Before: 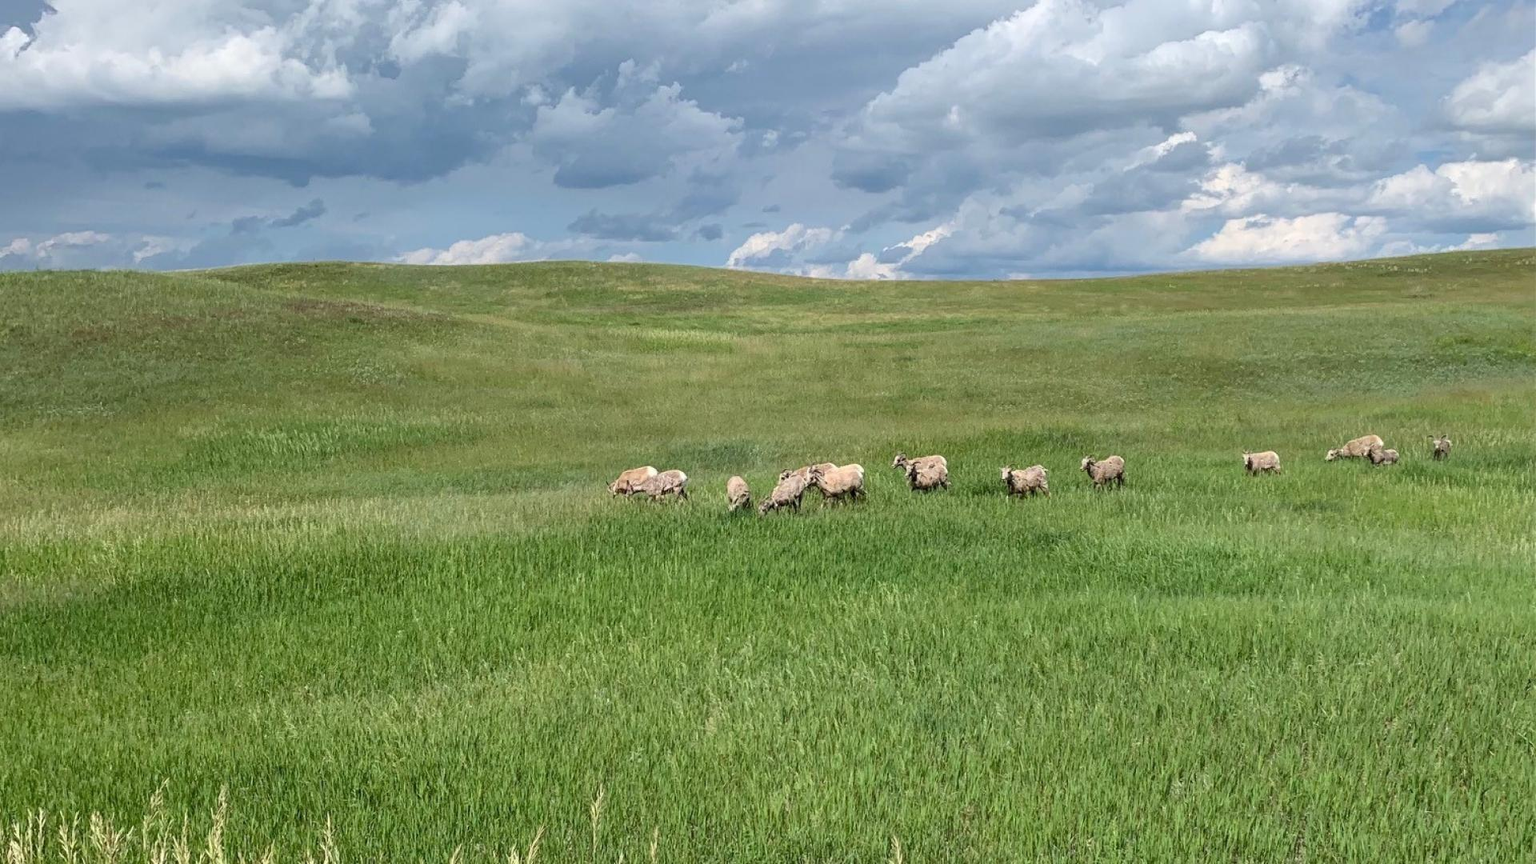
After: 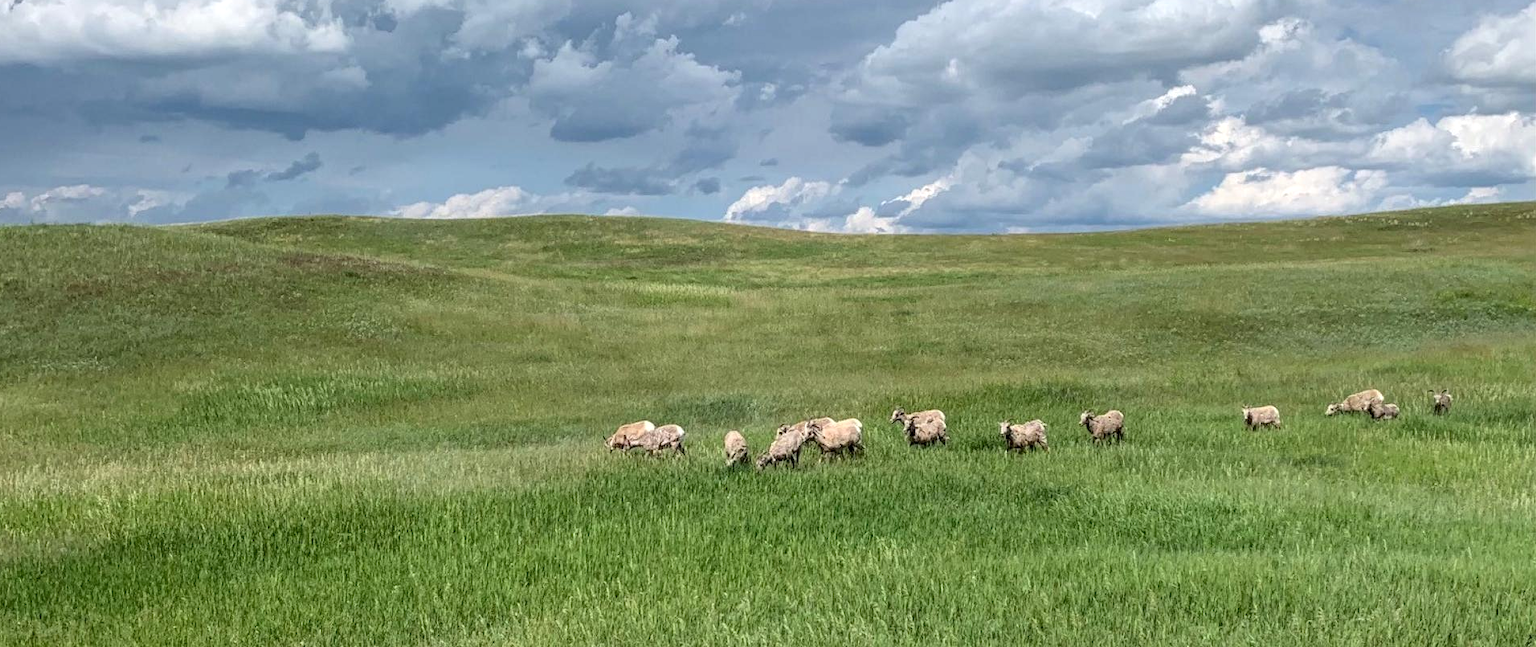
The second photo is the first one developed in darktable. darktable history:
local contrast: detail 130%
crop: left 0.387%, top 5.469%, bottom 19.809%
